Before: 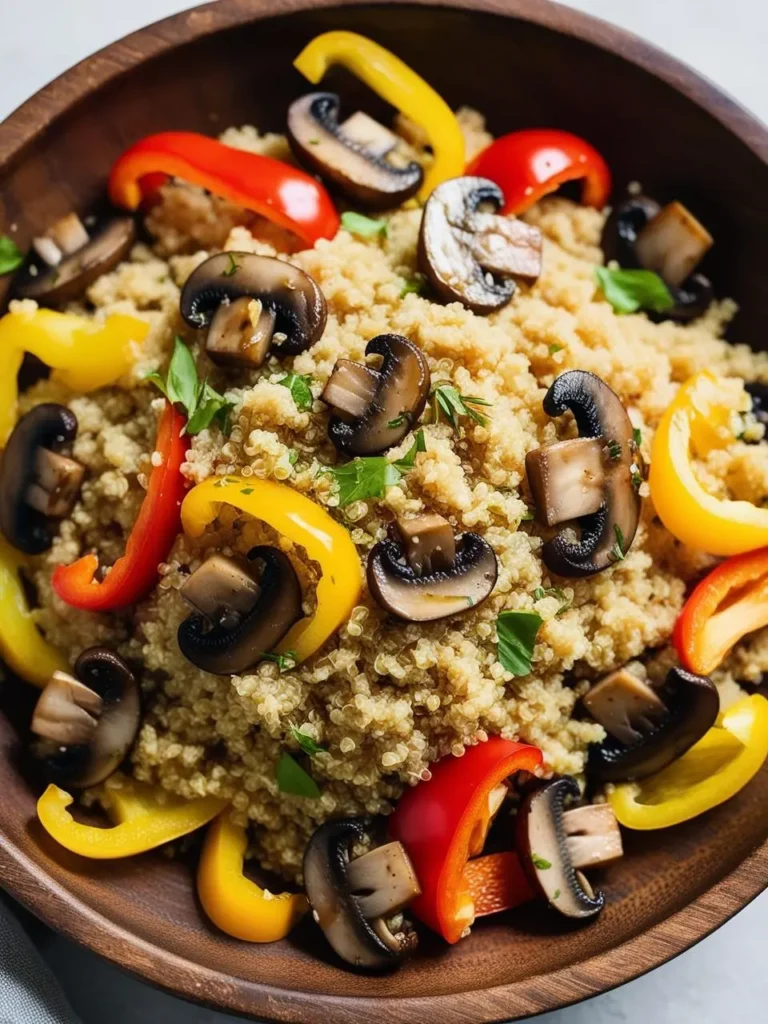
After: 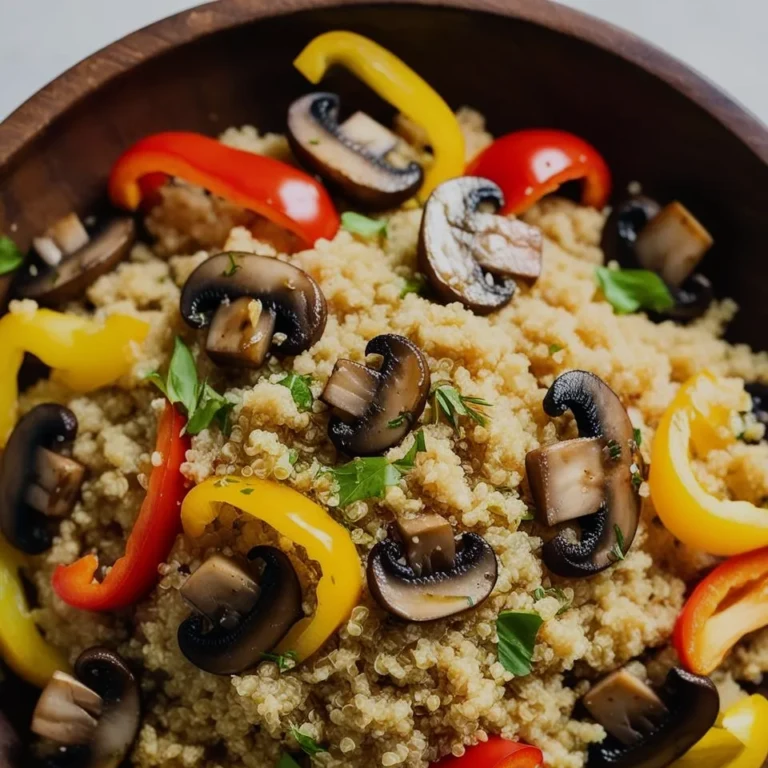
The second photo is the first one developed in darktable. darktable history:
exposure: exposure -0.469 EV, compensate exposure bias true, compensate highlight preservation false
crop: bottom 24.958%
